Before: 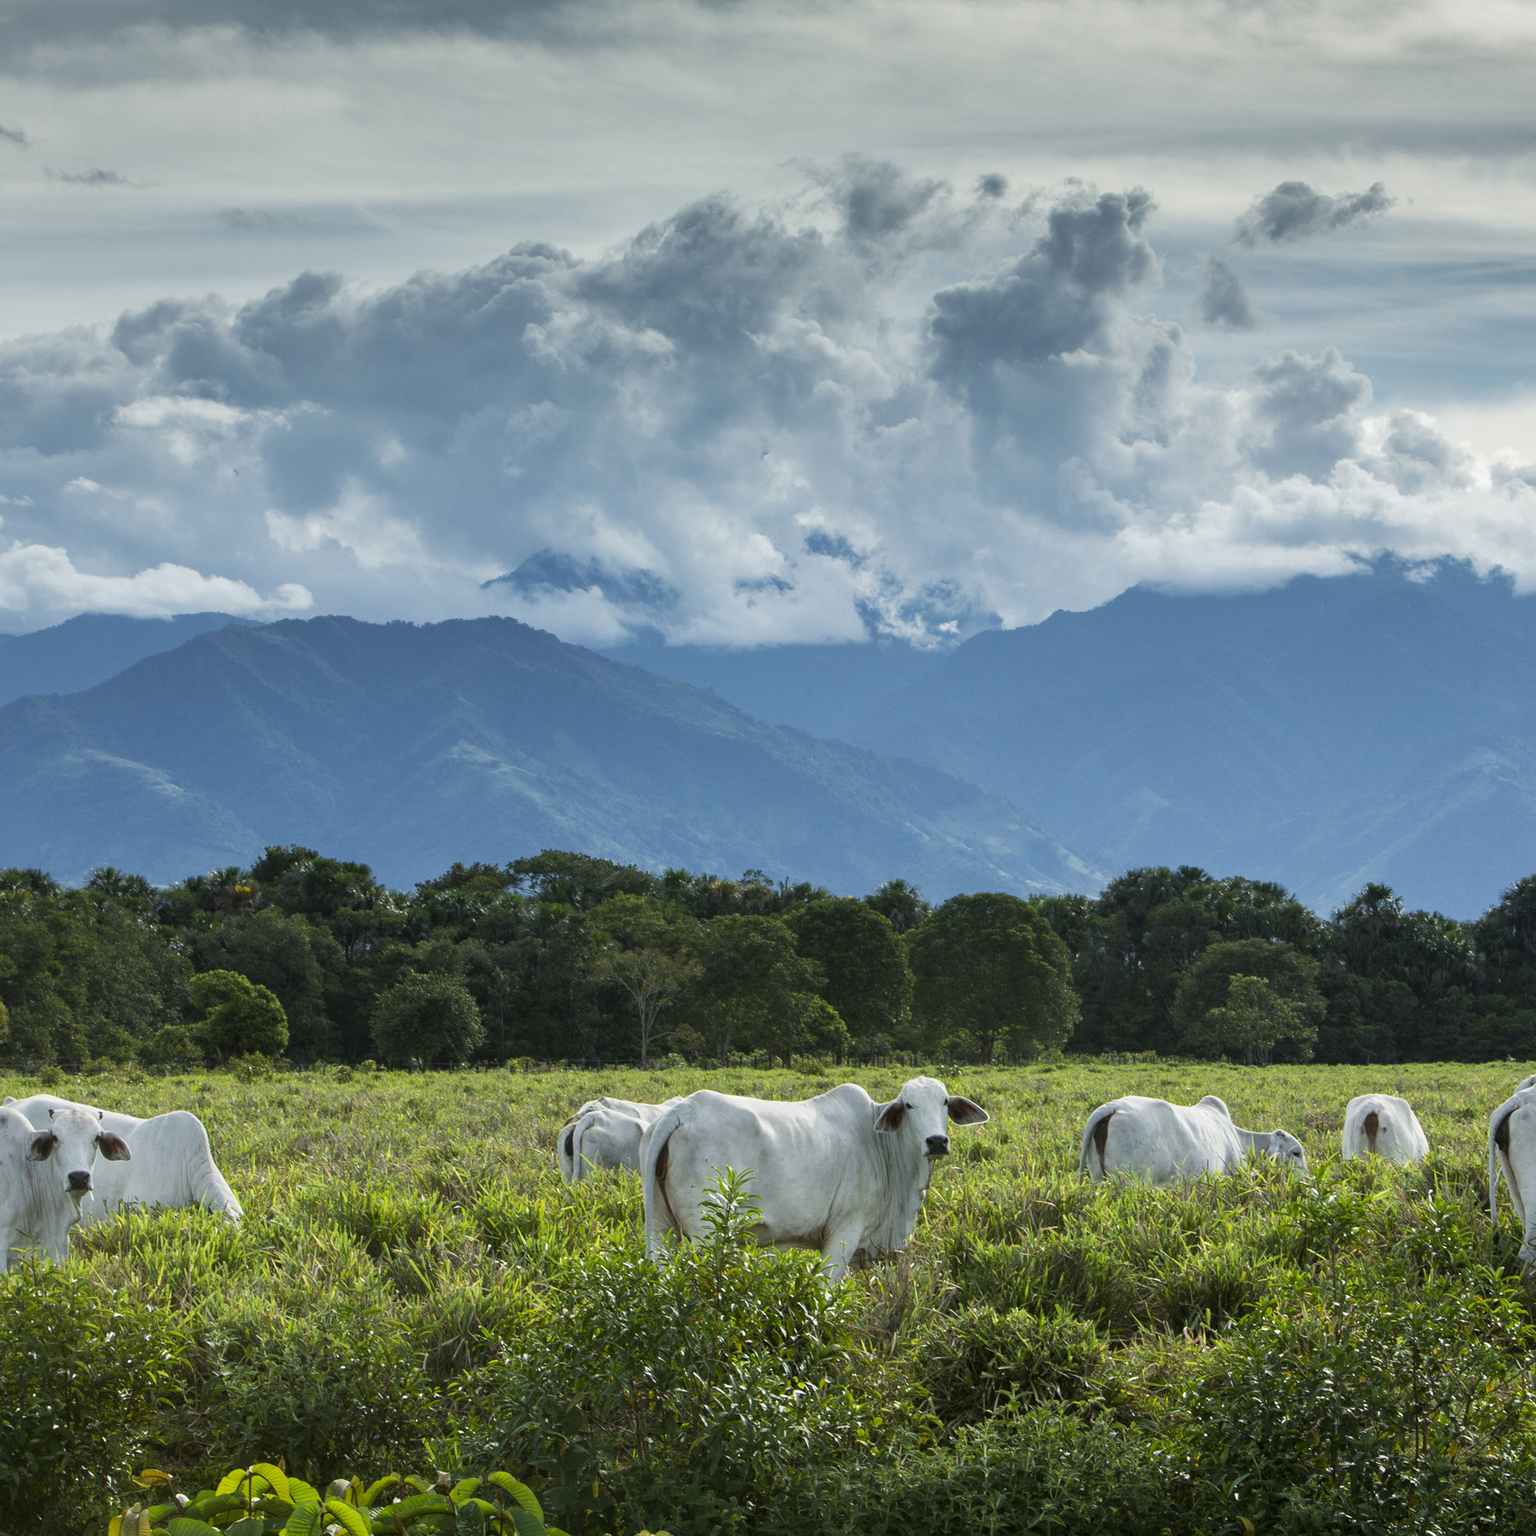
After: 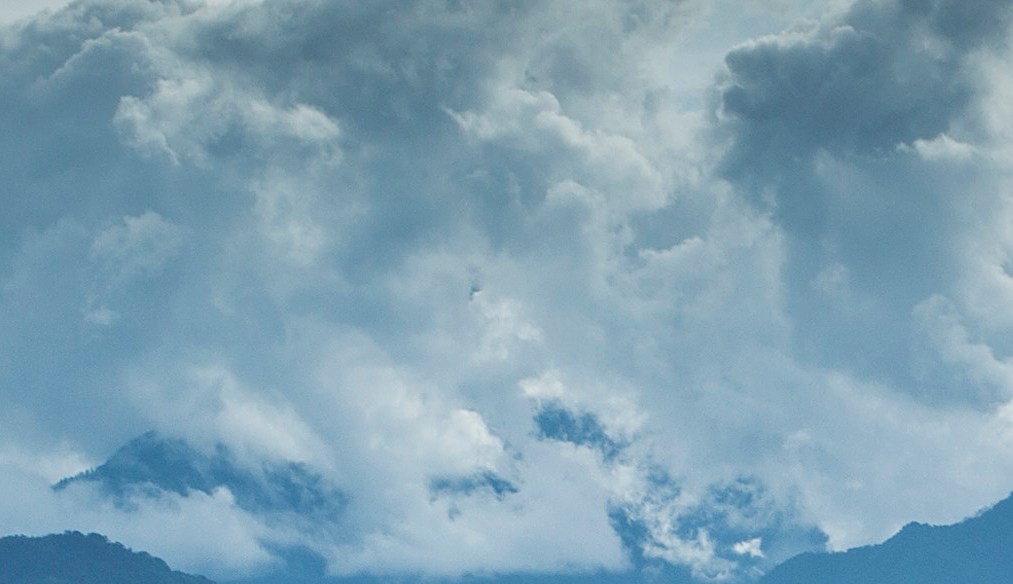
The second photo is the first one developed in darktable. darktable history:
sharpen: on, module defaults
crop: left 29.013%, top 16.858%, right 26.589%, bottom 57.538%
